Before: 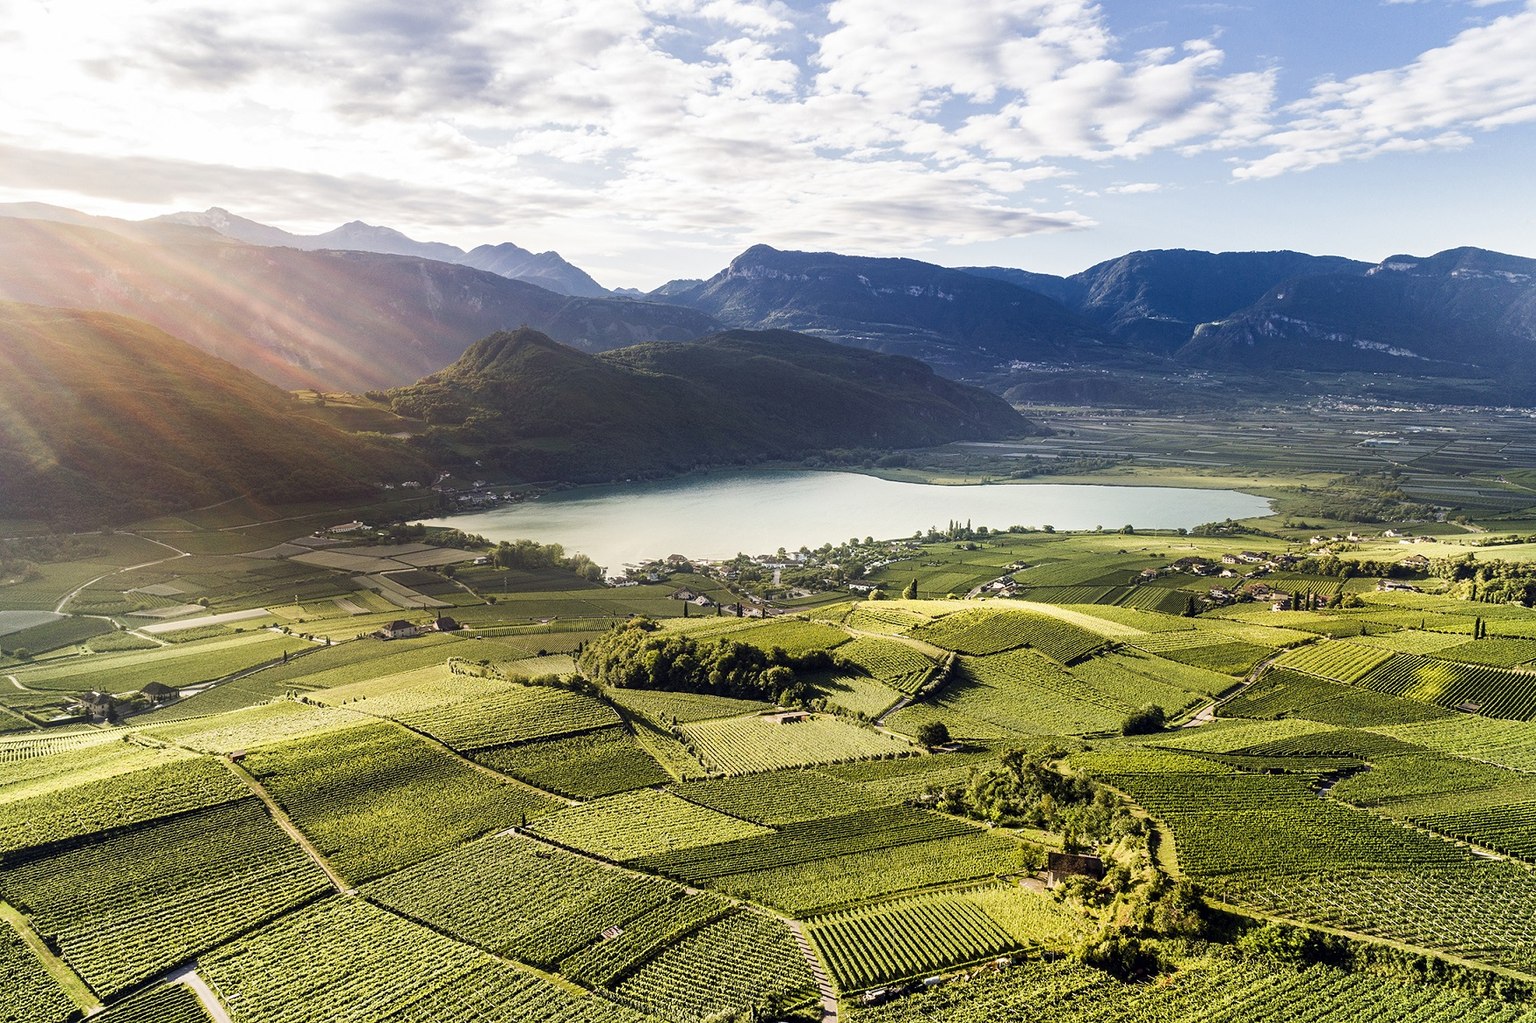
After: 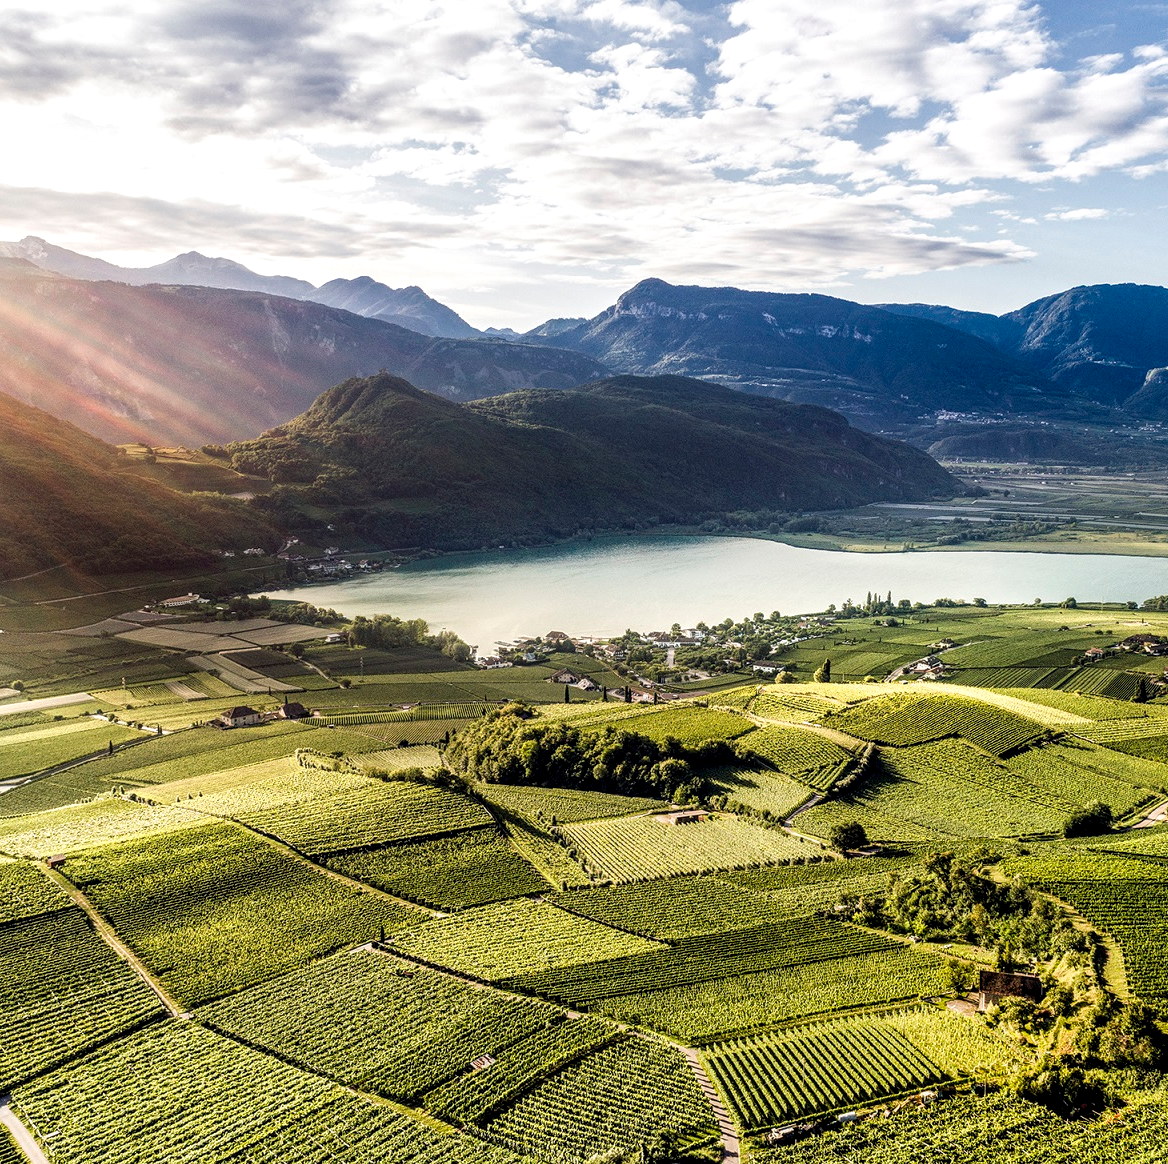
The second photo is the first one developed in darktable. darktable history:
crop and rotate: left 12.292%, right 20.9%
local contrast: highlights 57%, detail 146%
